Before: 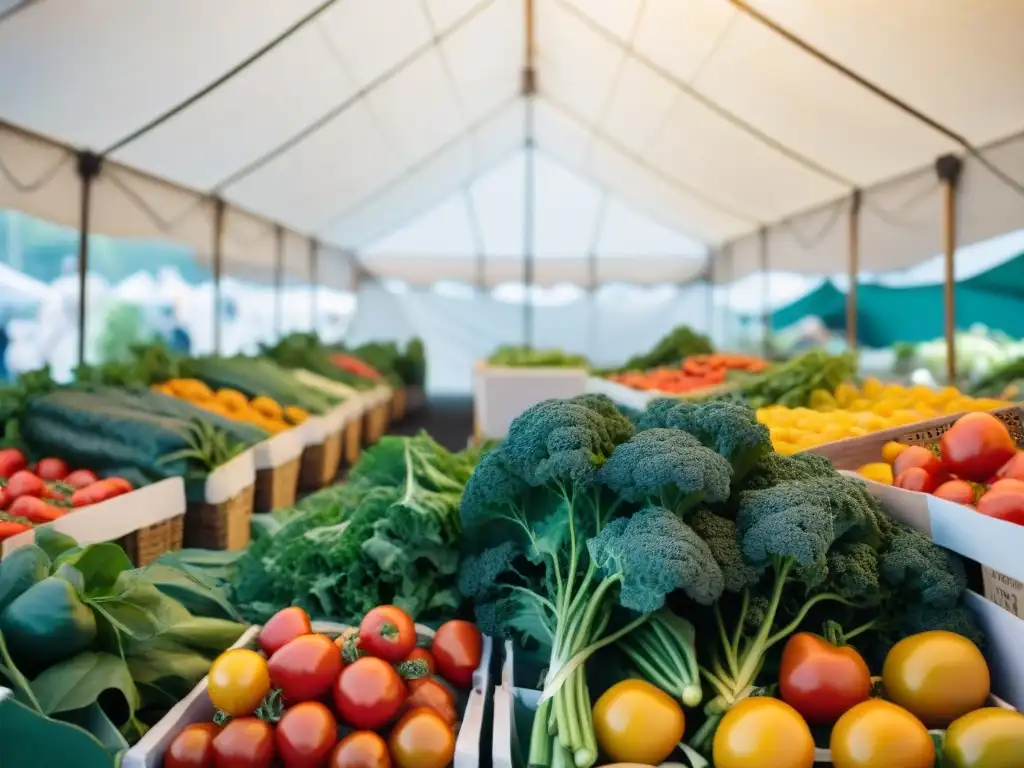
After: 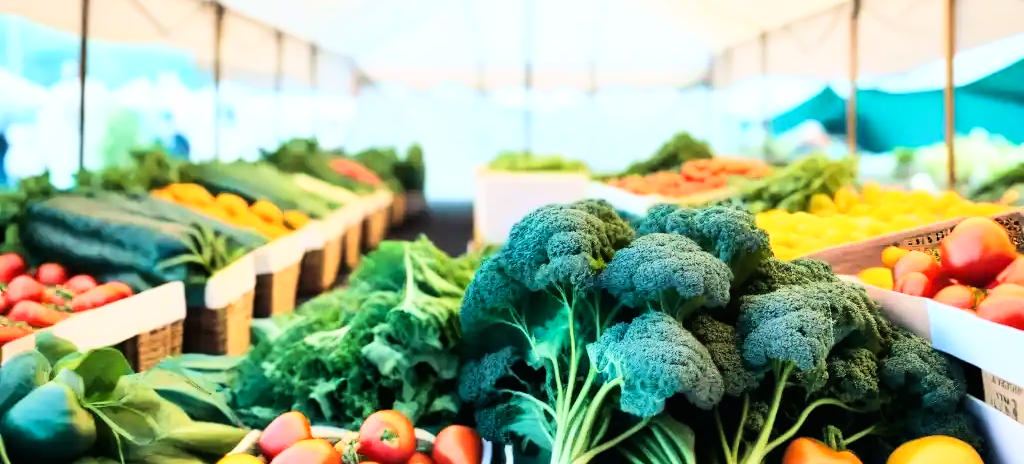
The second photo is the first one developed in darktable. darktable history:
velvia: on, module defaults
crop and rotate: top 25.449%, bottom 14.059%
base curve: curves: ch0 [(0, 0) (0.007, 0.004) (0.027, 0.03) (0.046, 0.07) (0.207, 0.54) (0.442, 0.872) (0.673, 0.972) (1, 1)]
